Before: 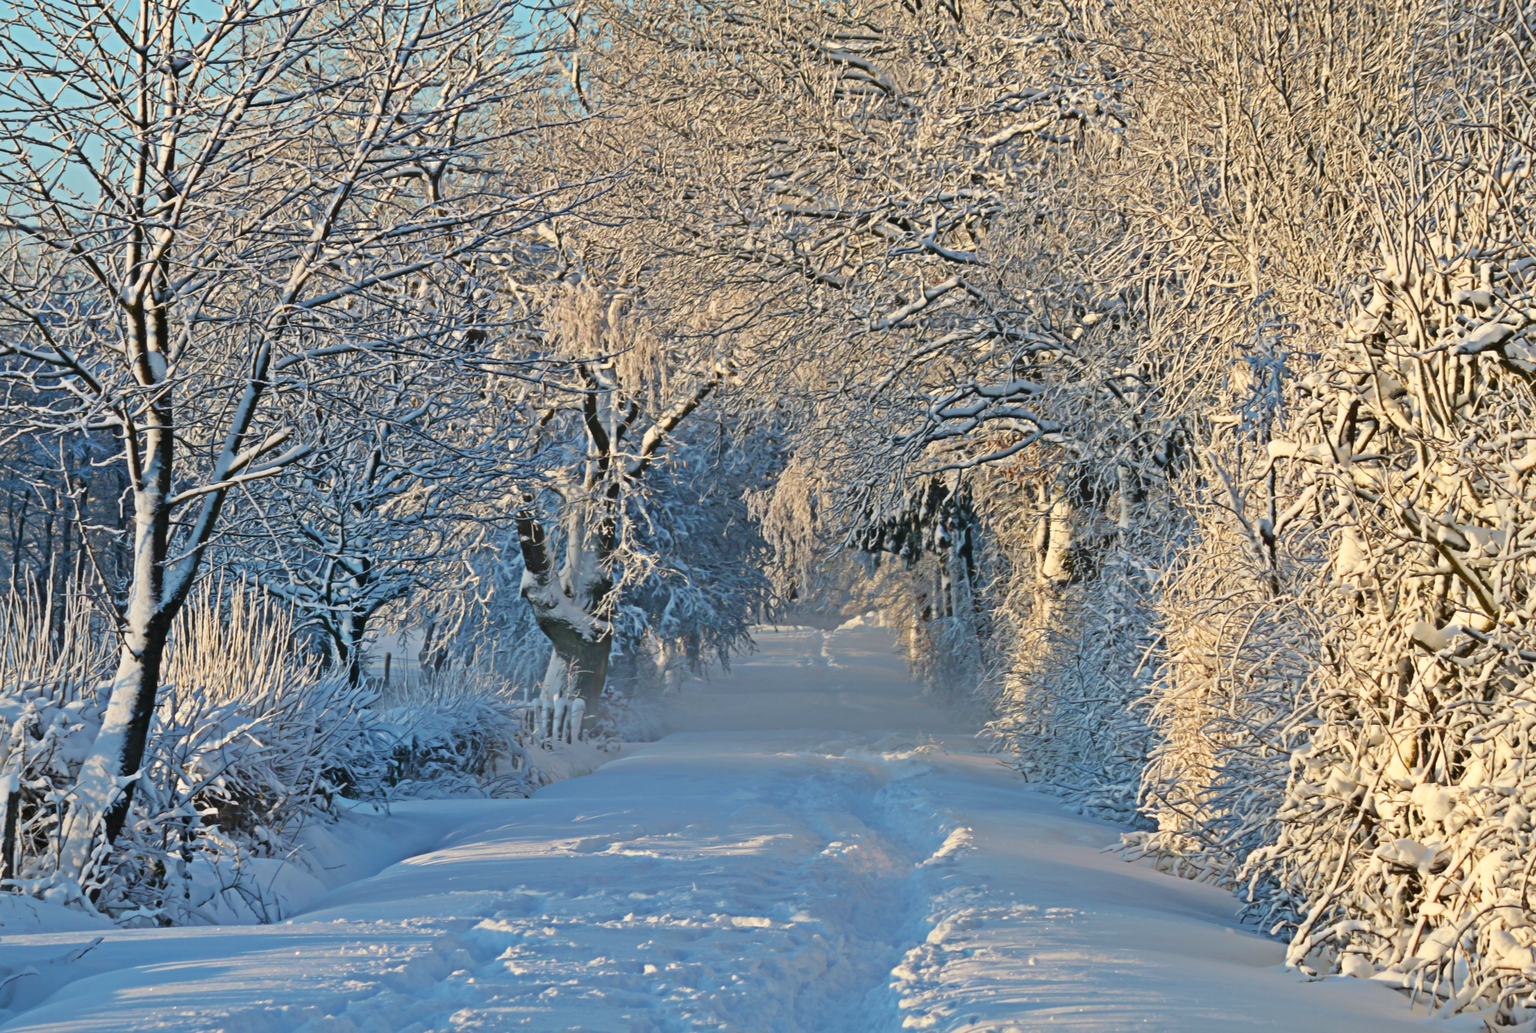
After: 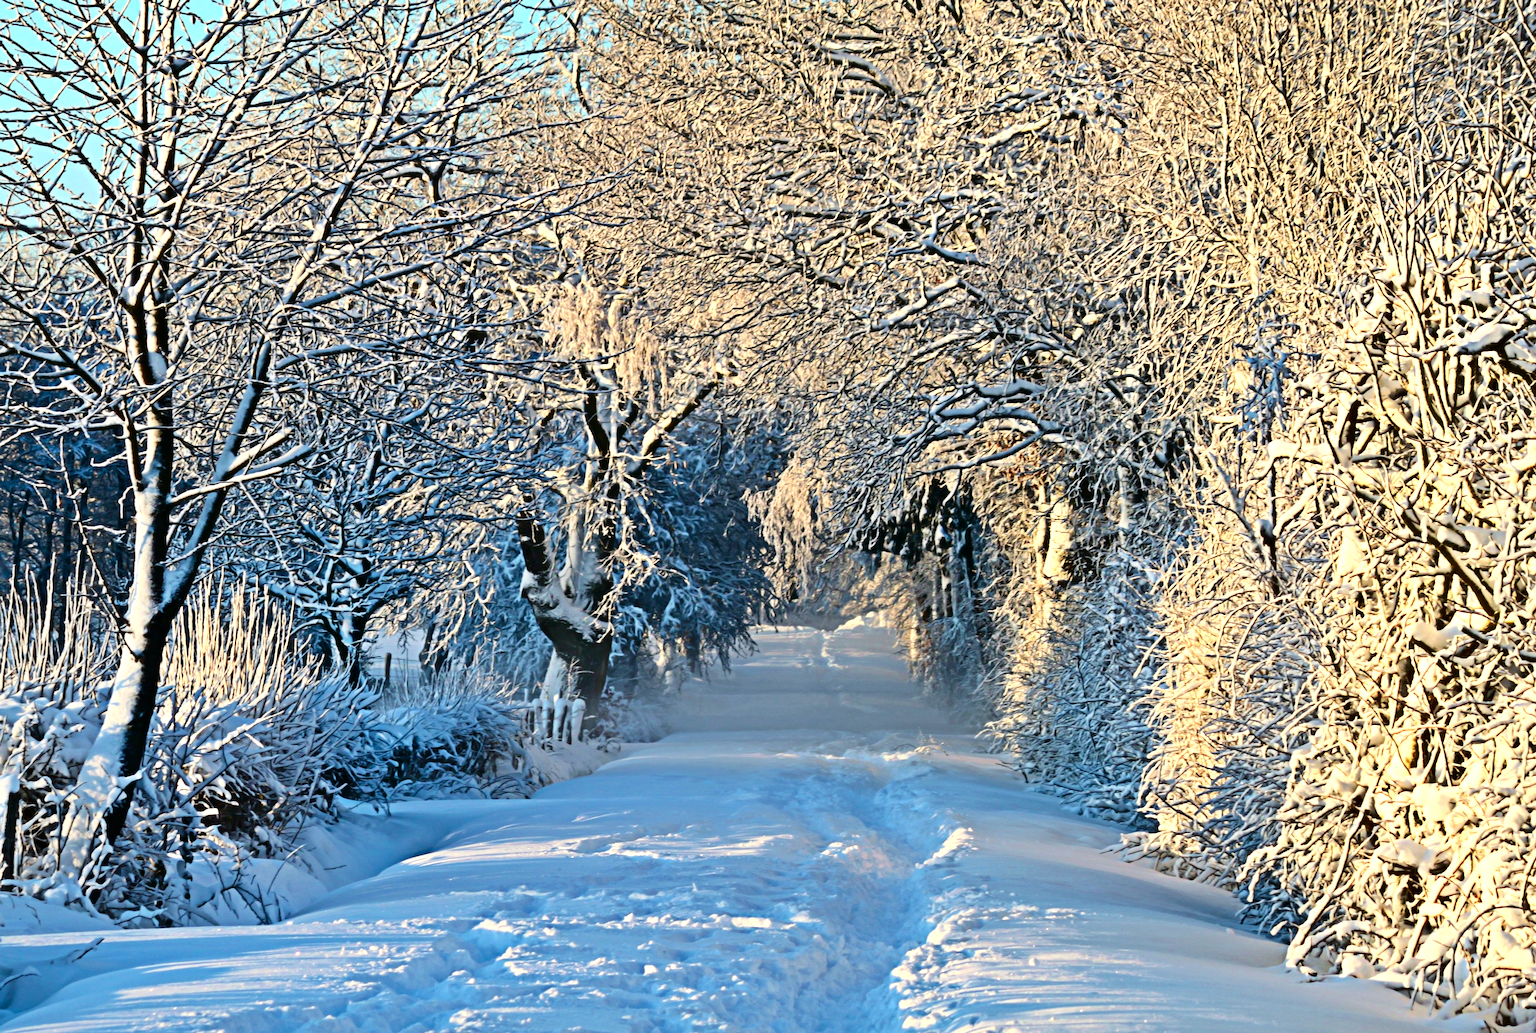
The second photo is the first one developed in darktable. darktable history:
tone equalizer: -8 EV -0.75 EV, -7 EV -0.7 EV, -6 EV -0.6 EV, -5 EV -0.4 EV, -3 EV 0.4 EV, -2 EV 0.6 EV, -1 EV 0.7 EV, +0 EV 0.75 EV, edges refinement/feathering 500, mask exposure compensation -1.57 EV, preserve details no
contrast brightness saturation: contrast 0.19, brightness -0.11, saturation 0.21
